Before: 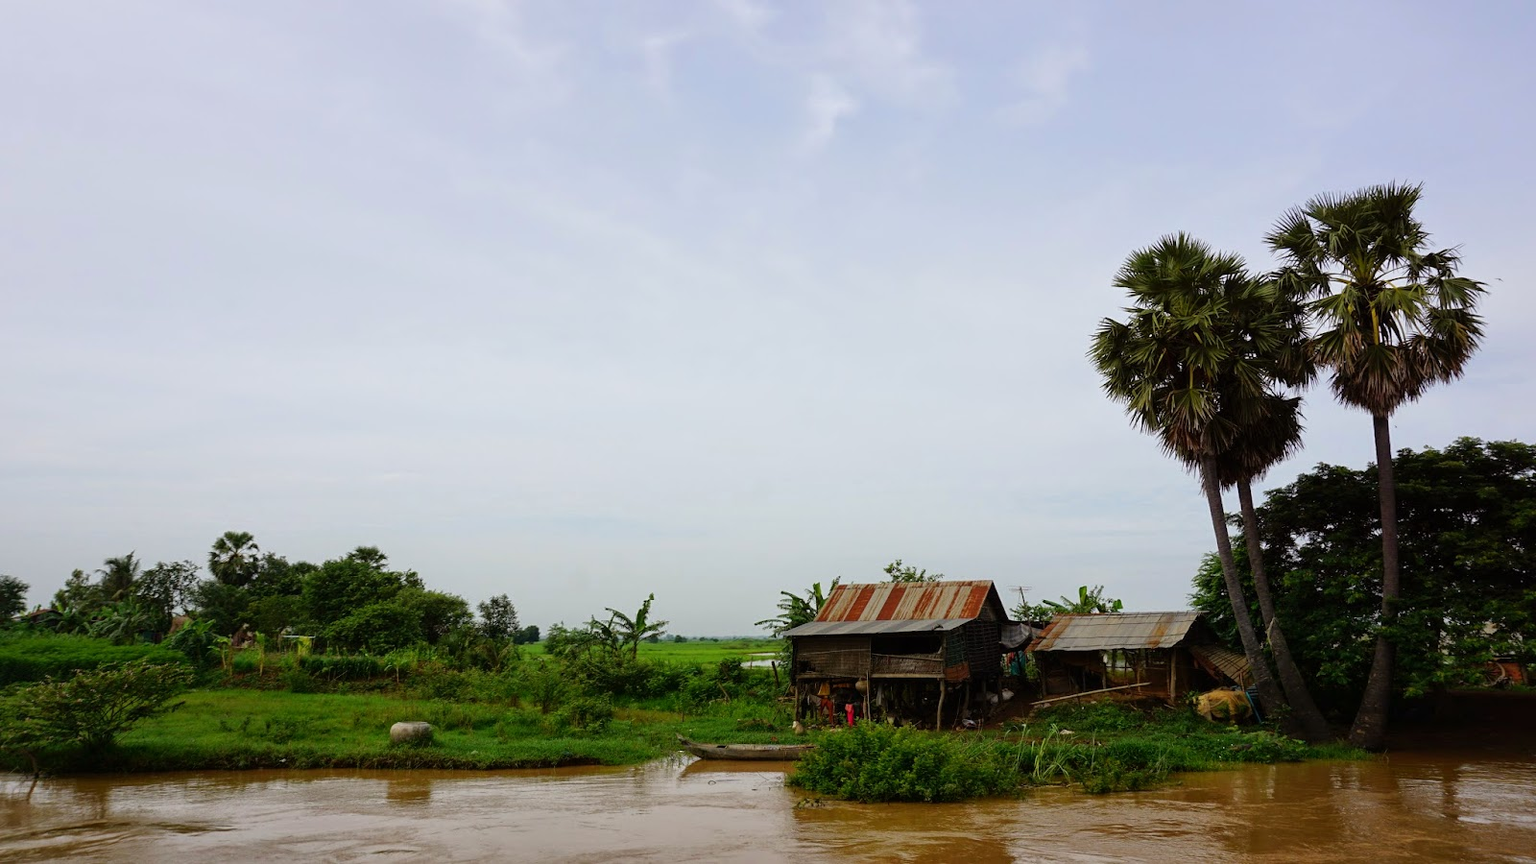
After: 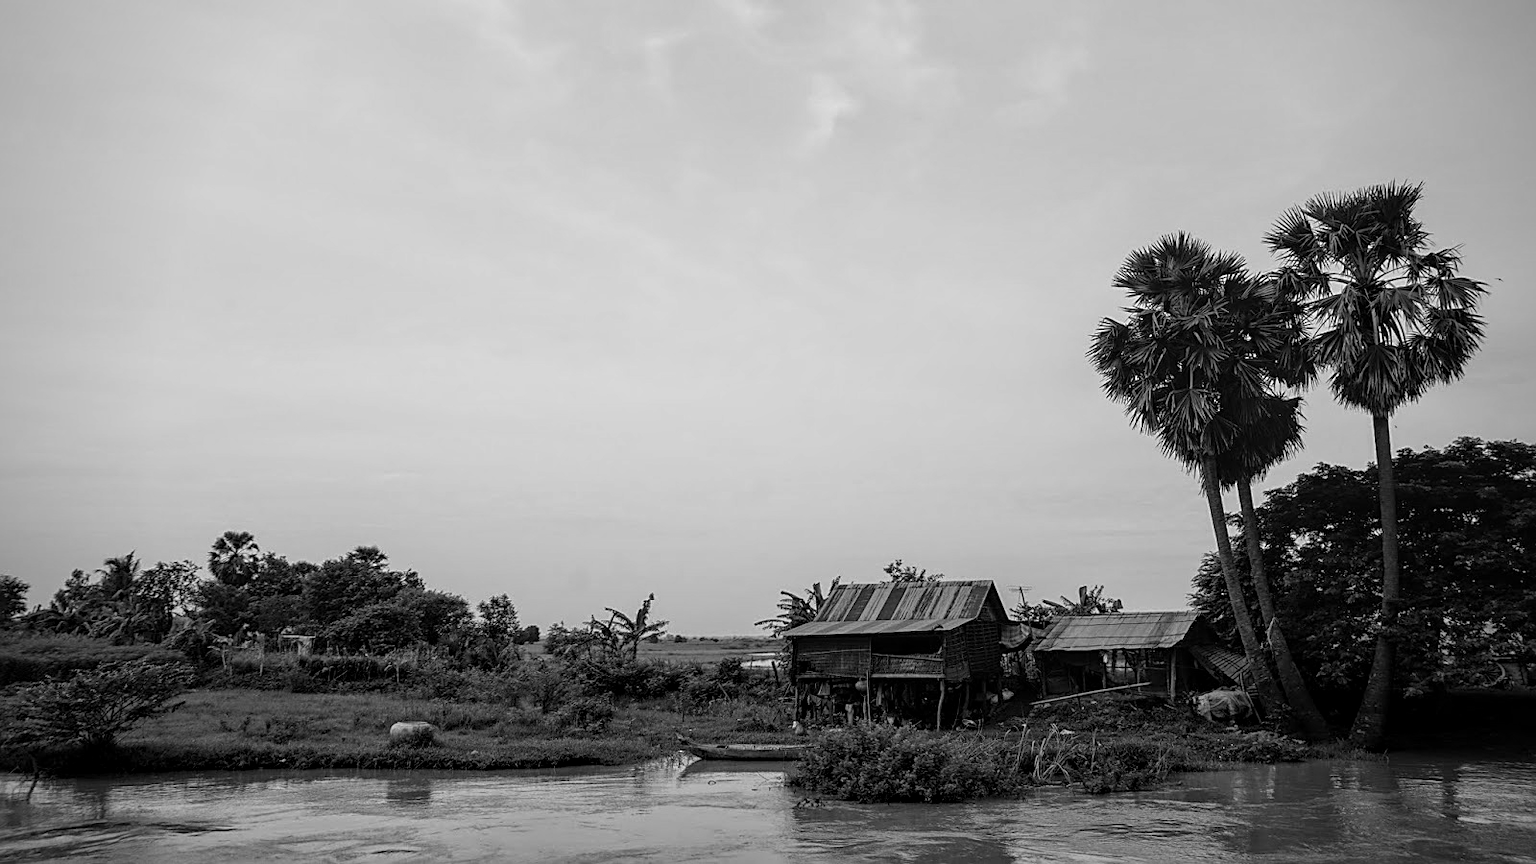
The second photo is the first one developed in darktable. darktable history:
local contrast: highlights 25%, detail 130%
sharpen: on, module defaults
color calibration: output gray [0.267, 0.423, 0.261, 0], illuminant same as pipeline (D50), adaptation none (bypass)
vignetting: on, module defaults
